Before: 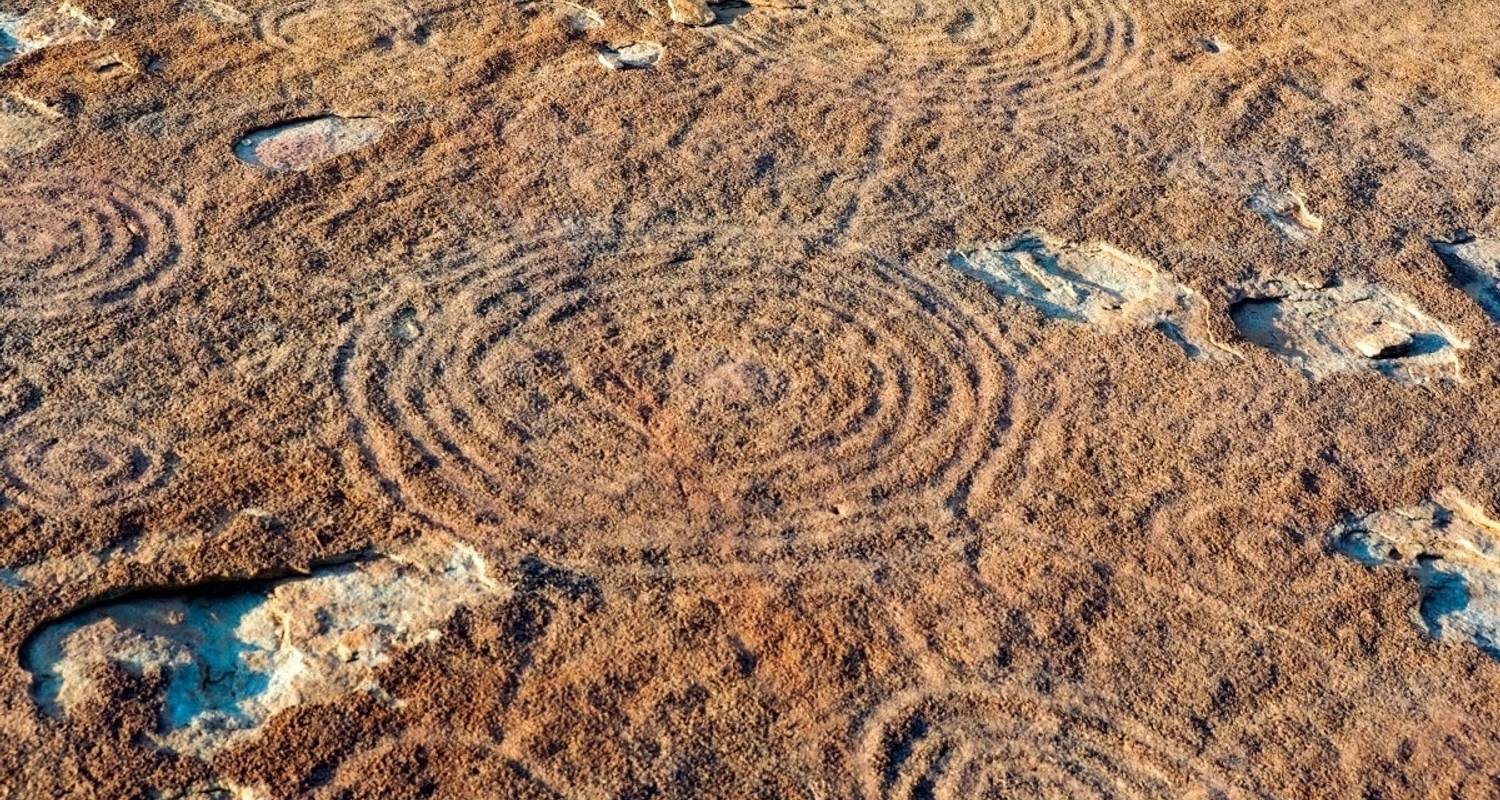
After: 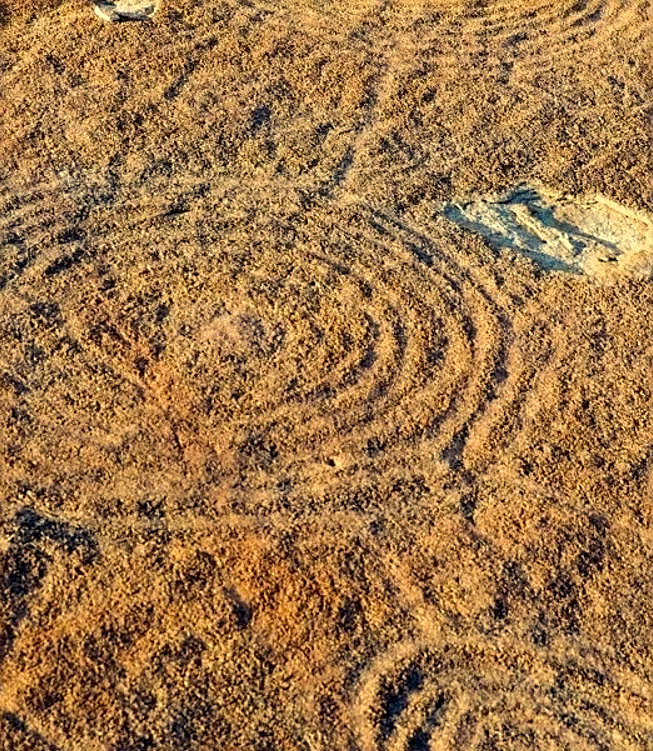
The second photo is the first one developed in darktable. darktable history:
sharpen: on, module defaults
crop: left 33.629%, top 6.056%, right 22.831%
color correction: highlights a* 2.34, highlights b* 22.91
